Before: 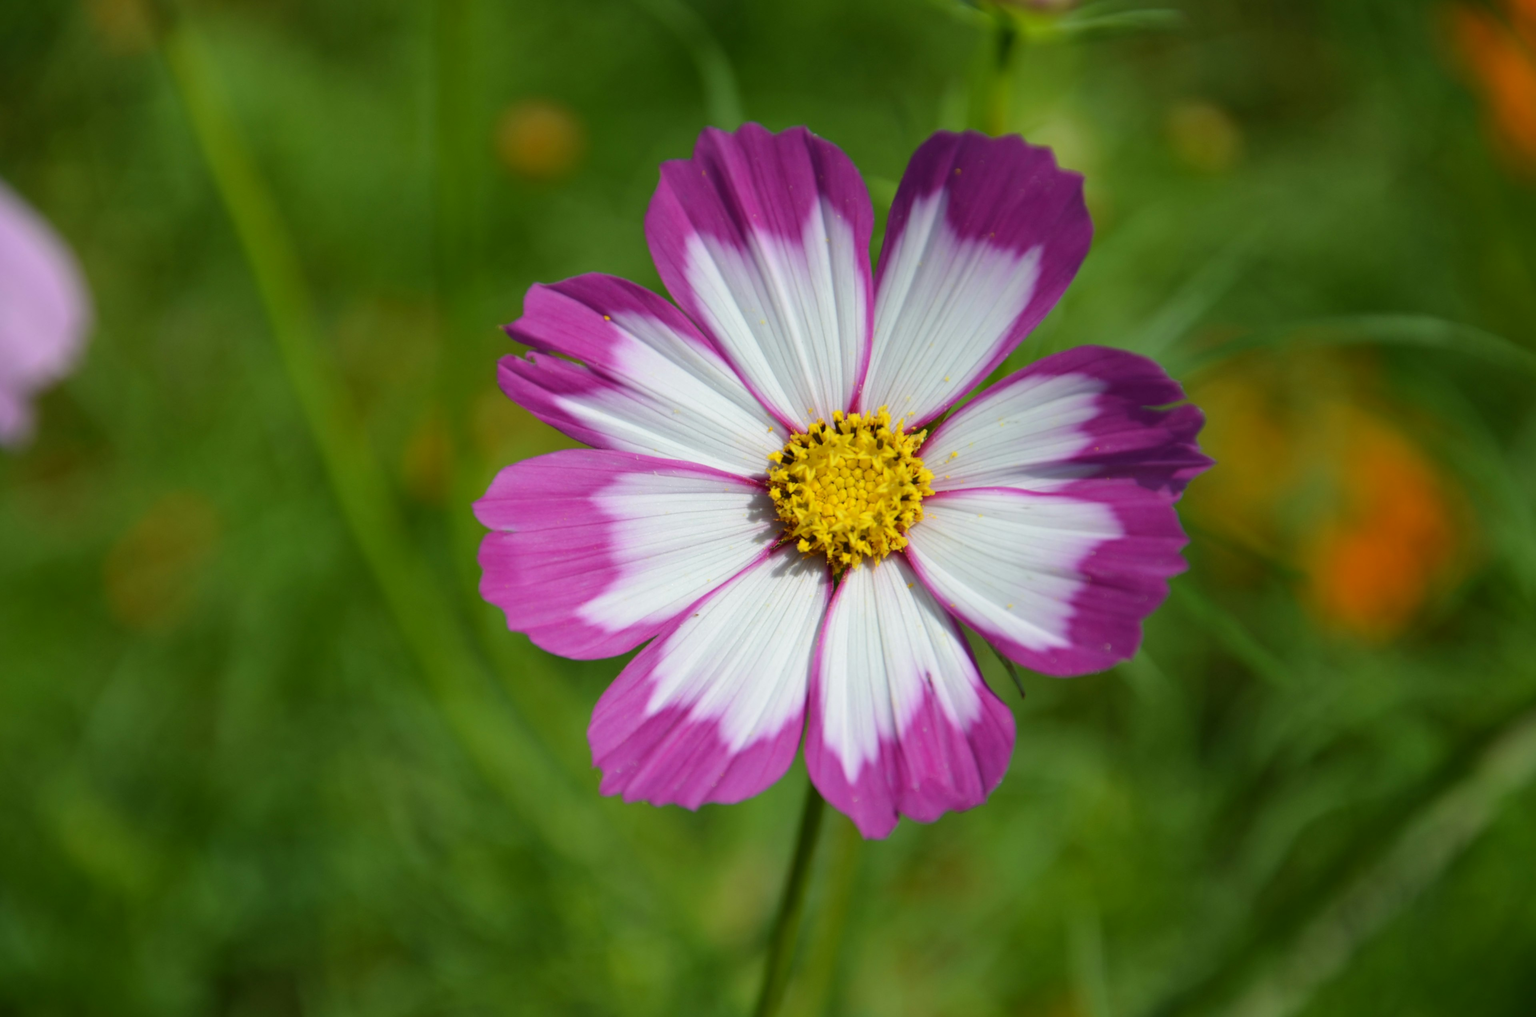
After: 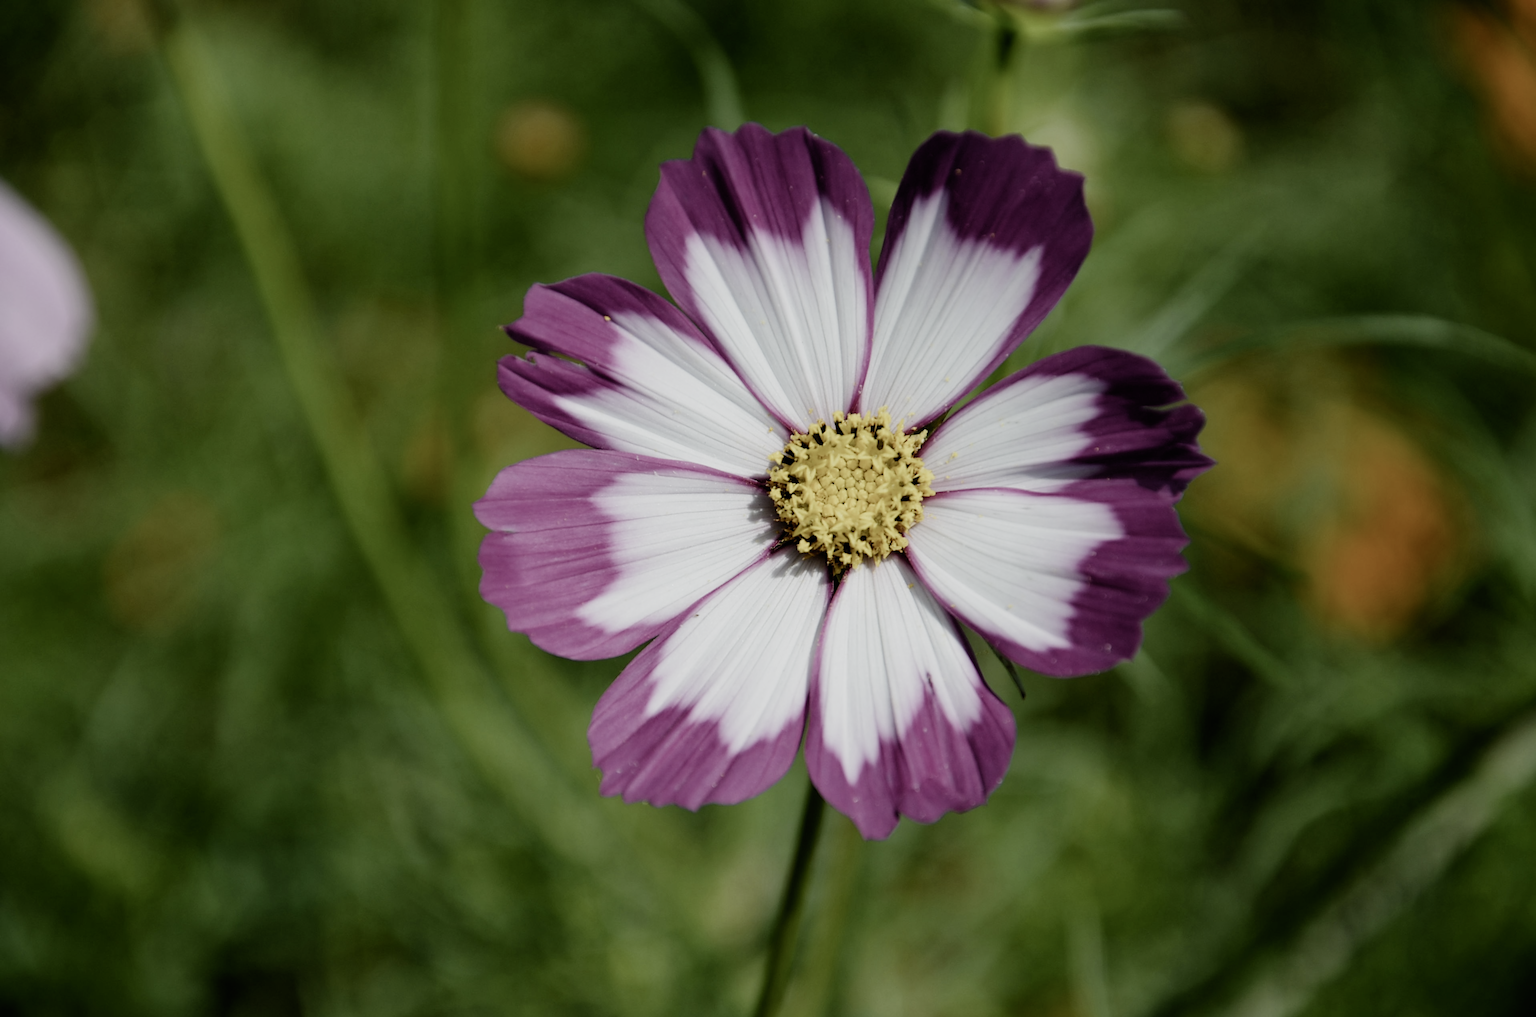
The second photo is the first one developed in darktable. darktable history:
filmic rgb: black relative exposure -5.13 EV, white relative exposure 4 EV, hardness 2.89, contrast 1.297, highlights saturation mix -30.44%, add noise in highlights 0, preserve chrominance no, color science v4 (2020)
sharpen: on, module defaults
tone curve: curves: ch0 [(0, 0) (0.003, 0.003) (0.011, 0.011) (0.025, 0.024) (0.044, 0.043) (0.069, 0.068) (0.1, 0.098) (0.136, 0.133) (0.177, 0.174) (0.224, 0.22) (0.277, 0.272) (0.335, 0.329) (0.399, 0.391) (0.468, 0.459) (0.543, 0.545) (0.623, 0.625) (0.709, 0.711) (0.801, 0.802) (0.898, 0.898) (1, 1)], color space Lab, independent channels, preserve colors none
